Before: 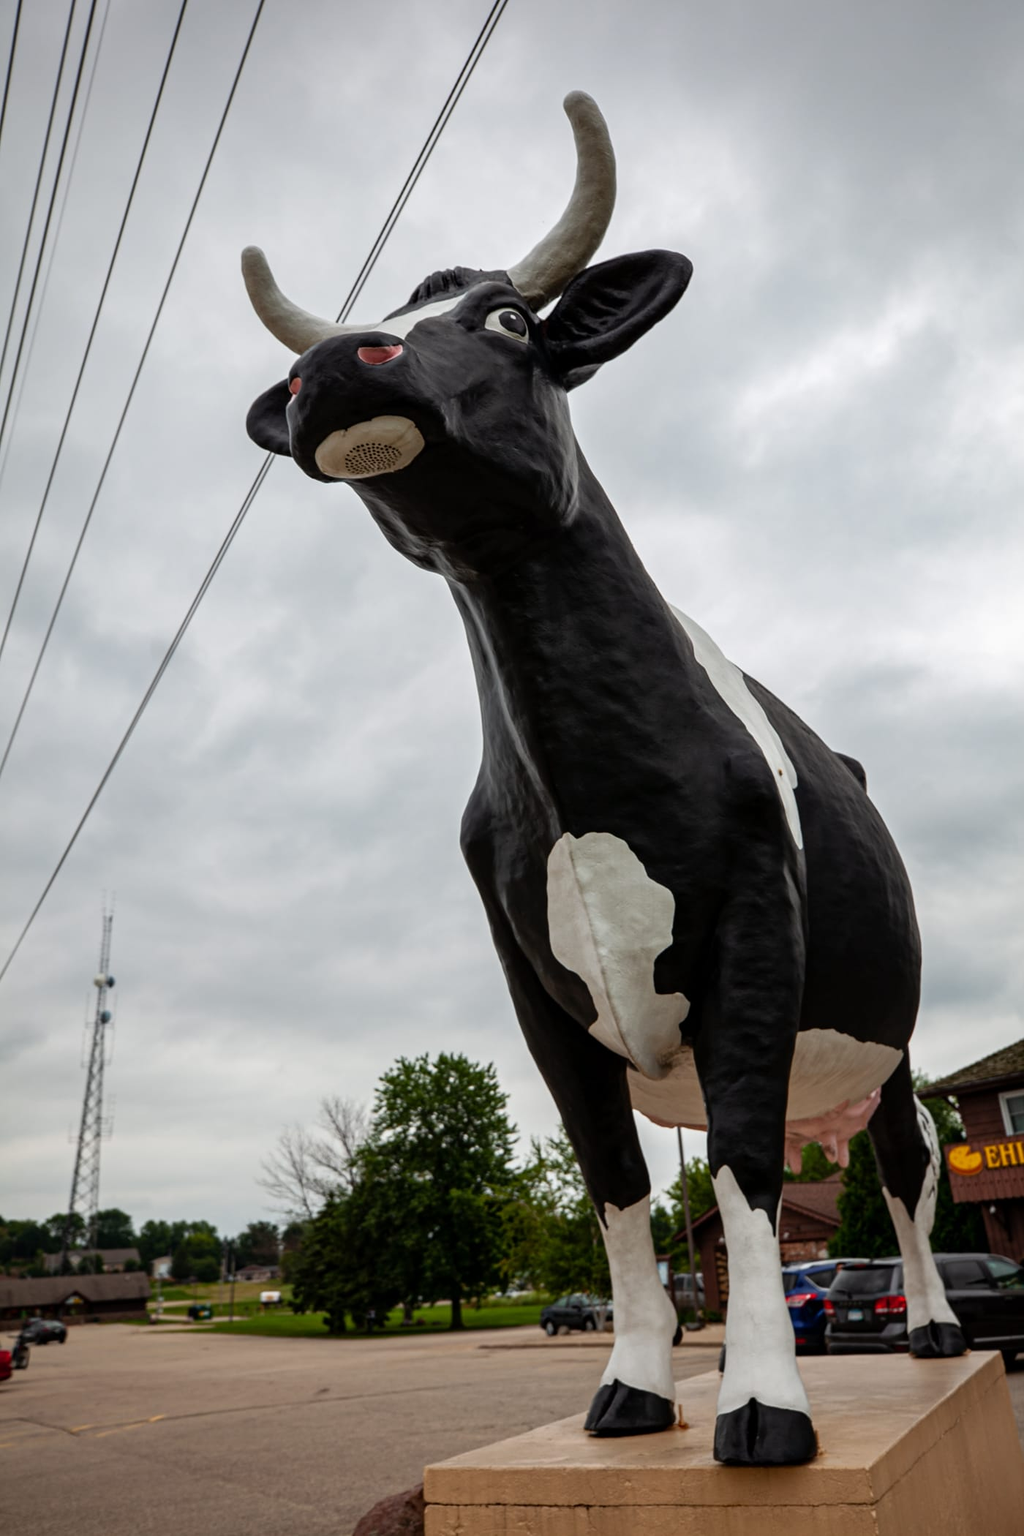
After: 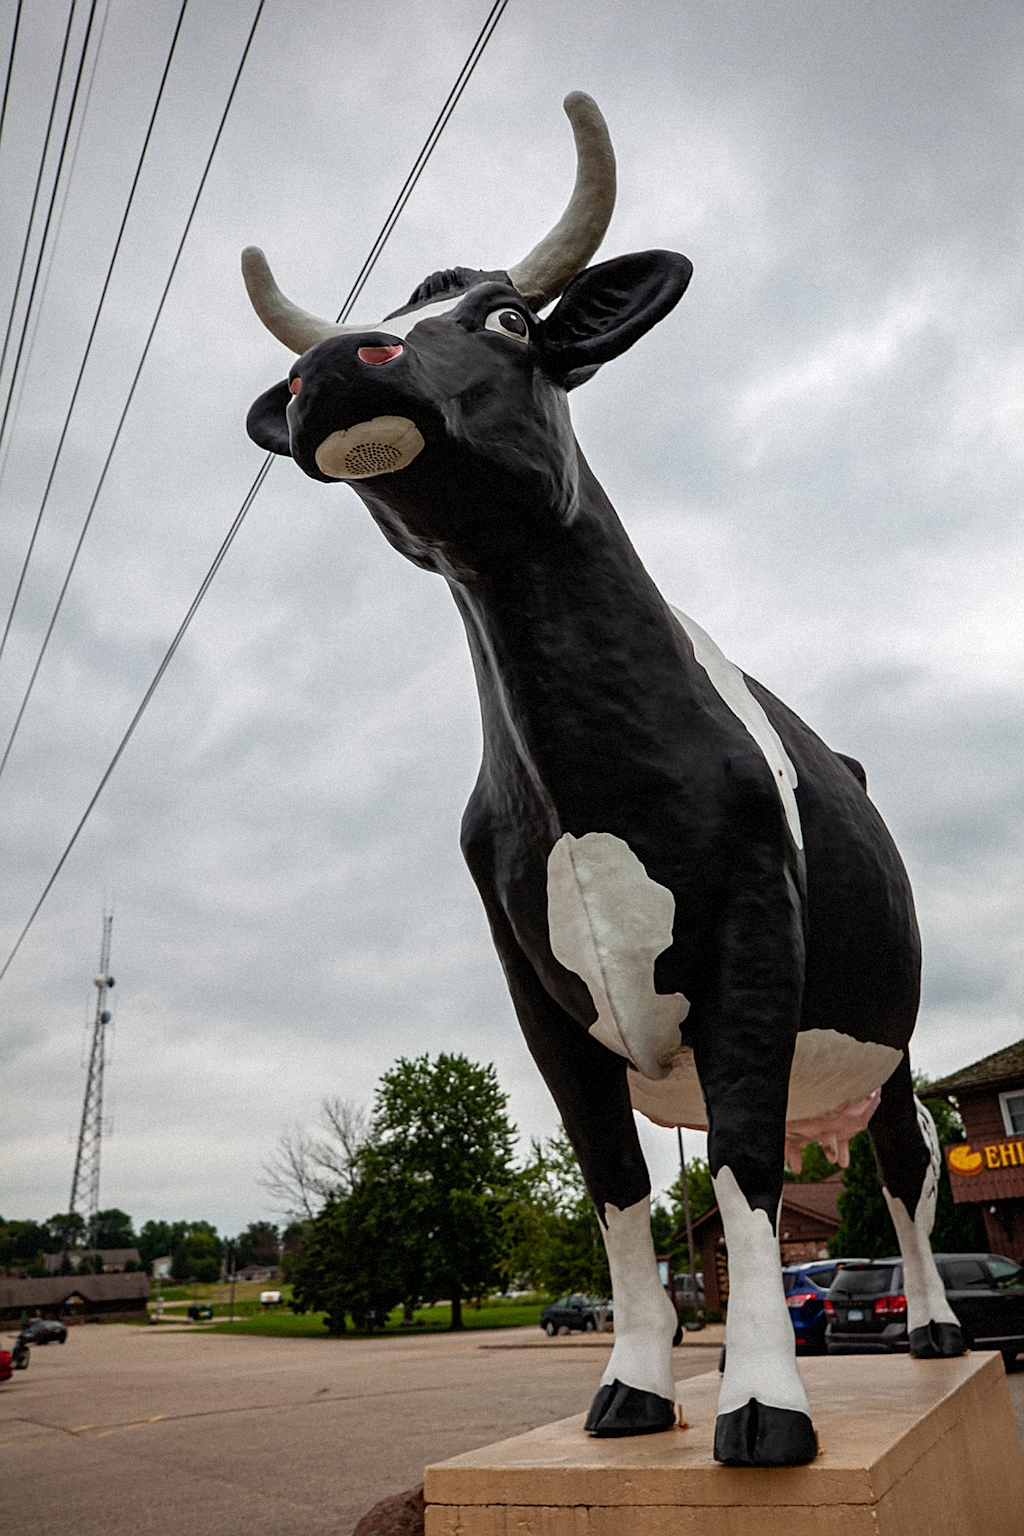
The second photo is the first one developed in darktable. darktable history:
sharpen: on, module defaults
grain: mid-tones bias 0%
